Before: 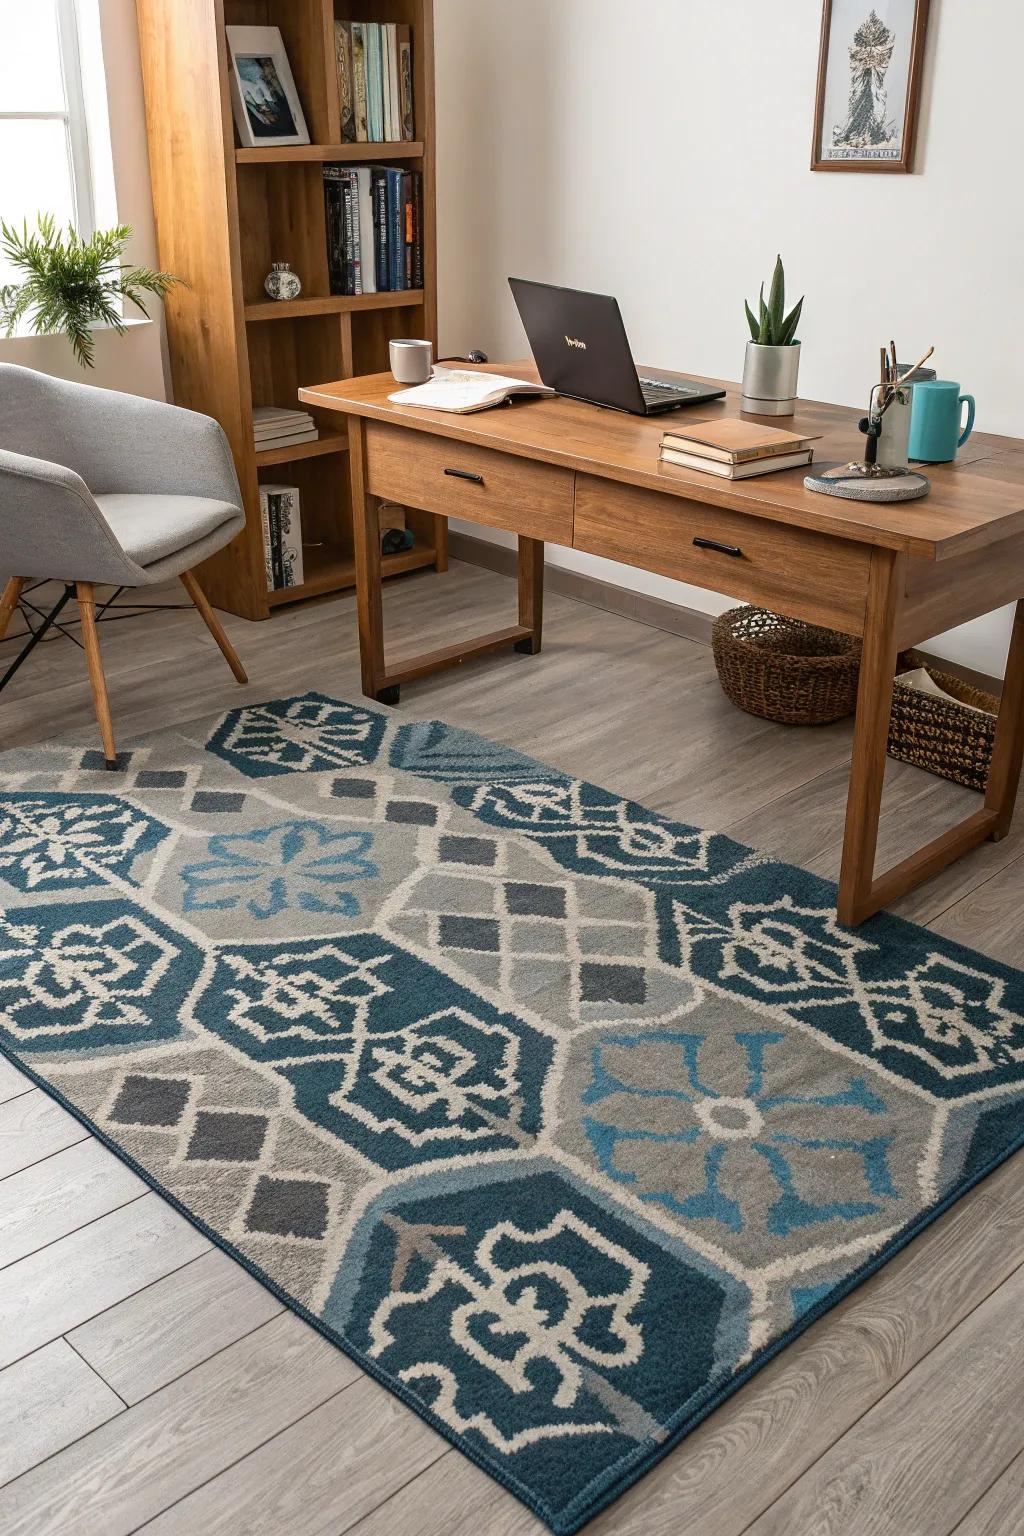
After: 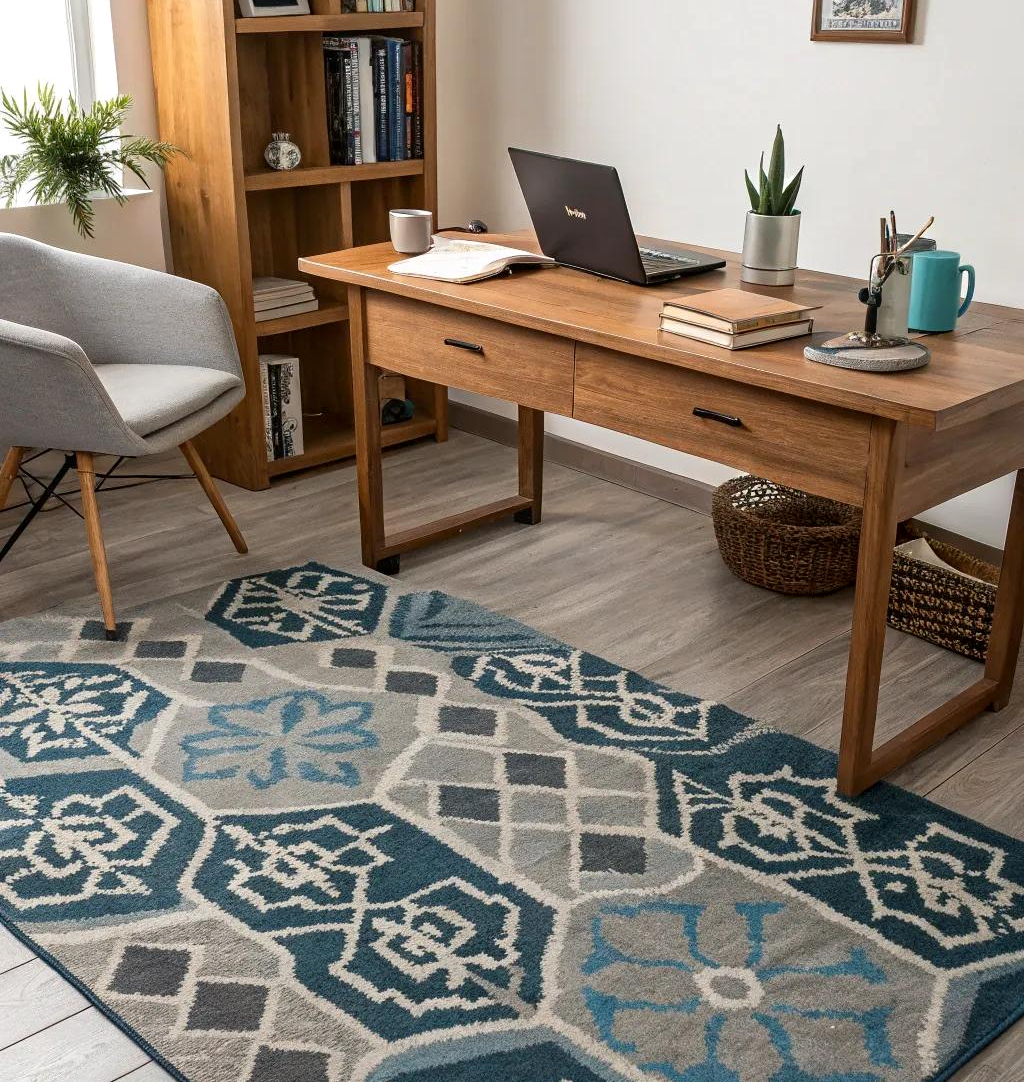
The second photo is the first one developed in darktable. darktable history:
local contrast: mode bilateral grid, contrast 20, coarseness 50, detail 120%, midtone range 0.2
crop and rotate: top 8.494%, bottom 21.009%
